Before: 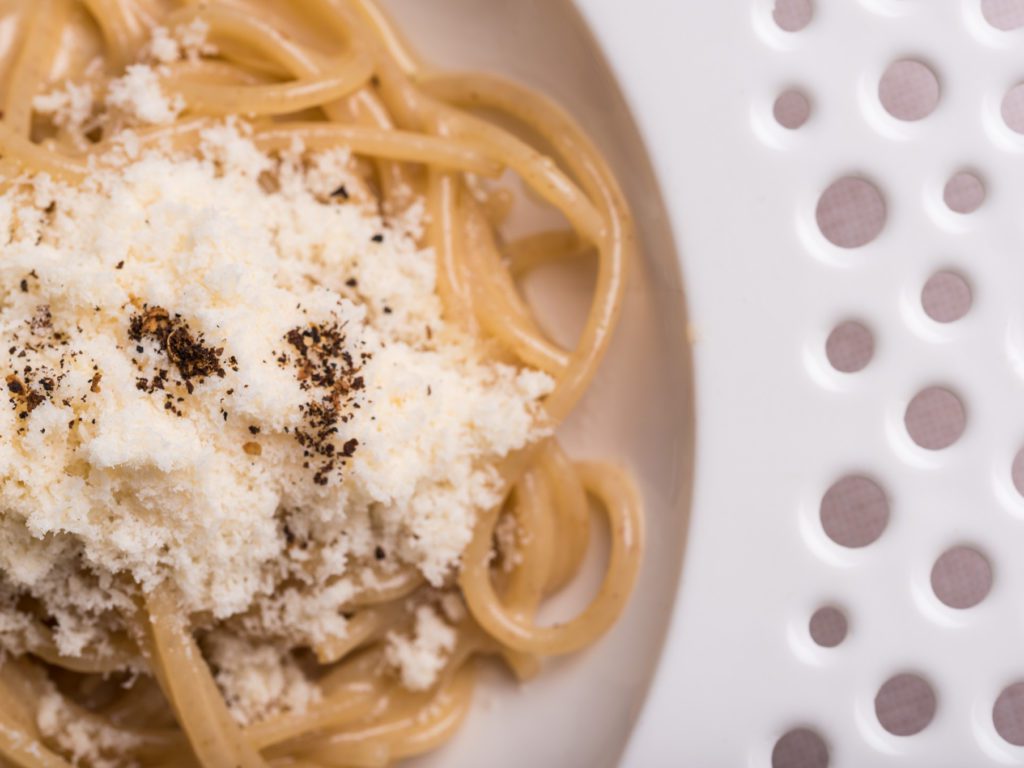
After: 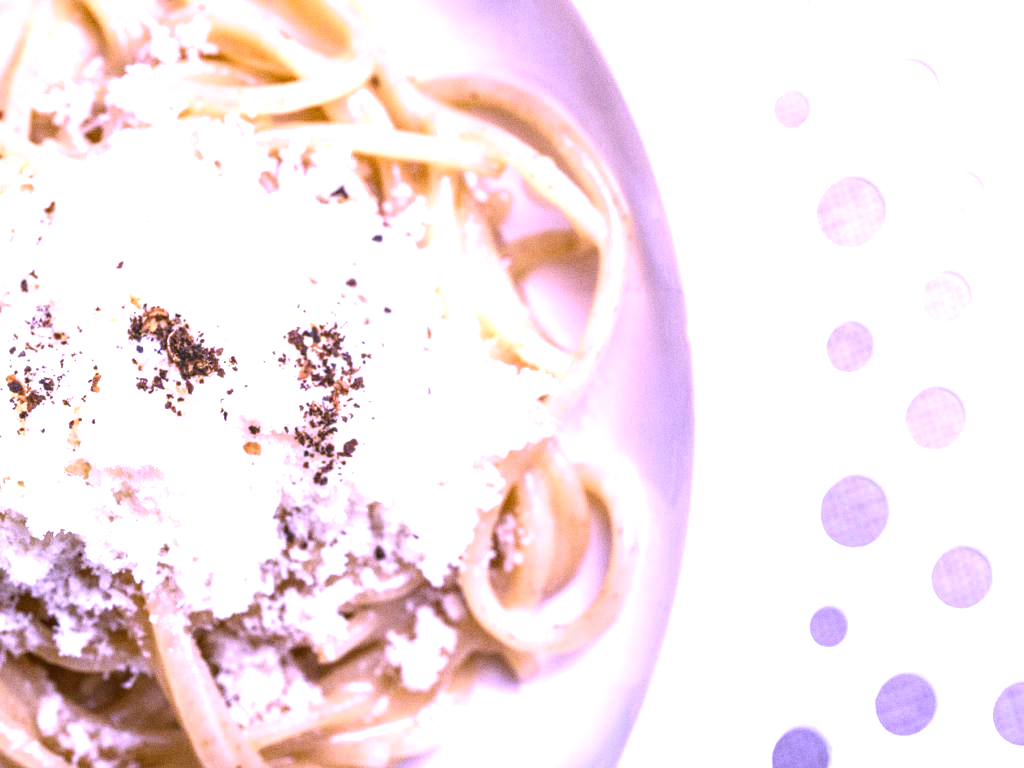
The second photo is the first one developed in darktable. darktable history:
contrast brightness saturation: brightness -0.09
grain: on, module defaults
white balance: red 0.98, blue 1.61
local contrast: on, module defaults
exposure: black level correction -0.002, exposure 1.35 EV, compensate highlight preservation false
